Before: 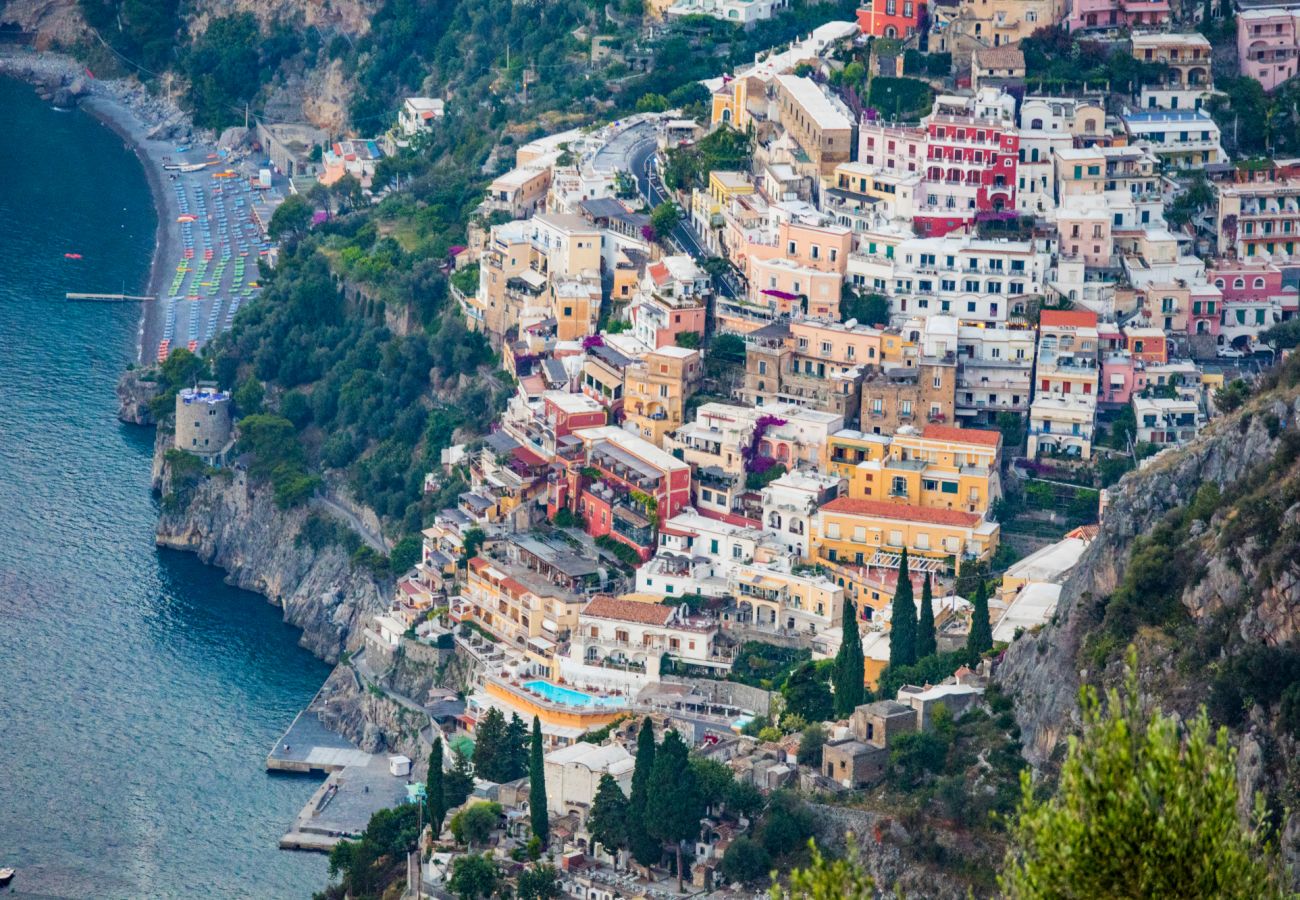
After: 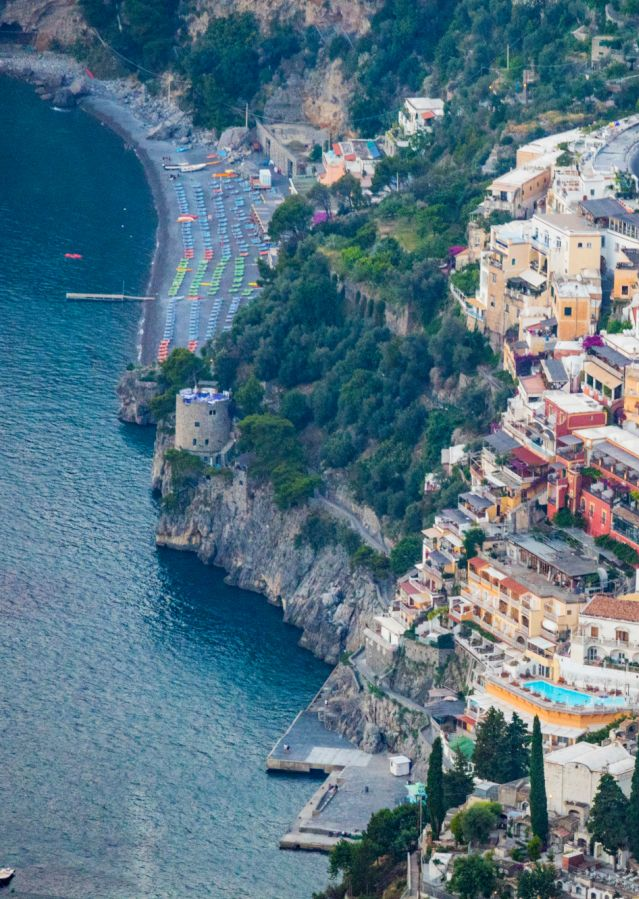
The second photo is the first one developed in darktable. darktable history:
crop and rotate: left 0%, top 0%, right 50.845%
bloom: size 15%, threshold 97%, strength 7%
